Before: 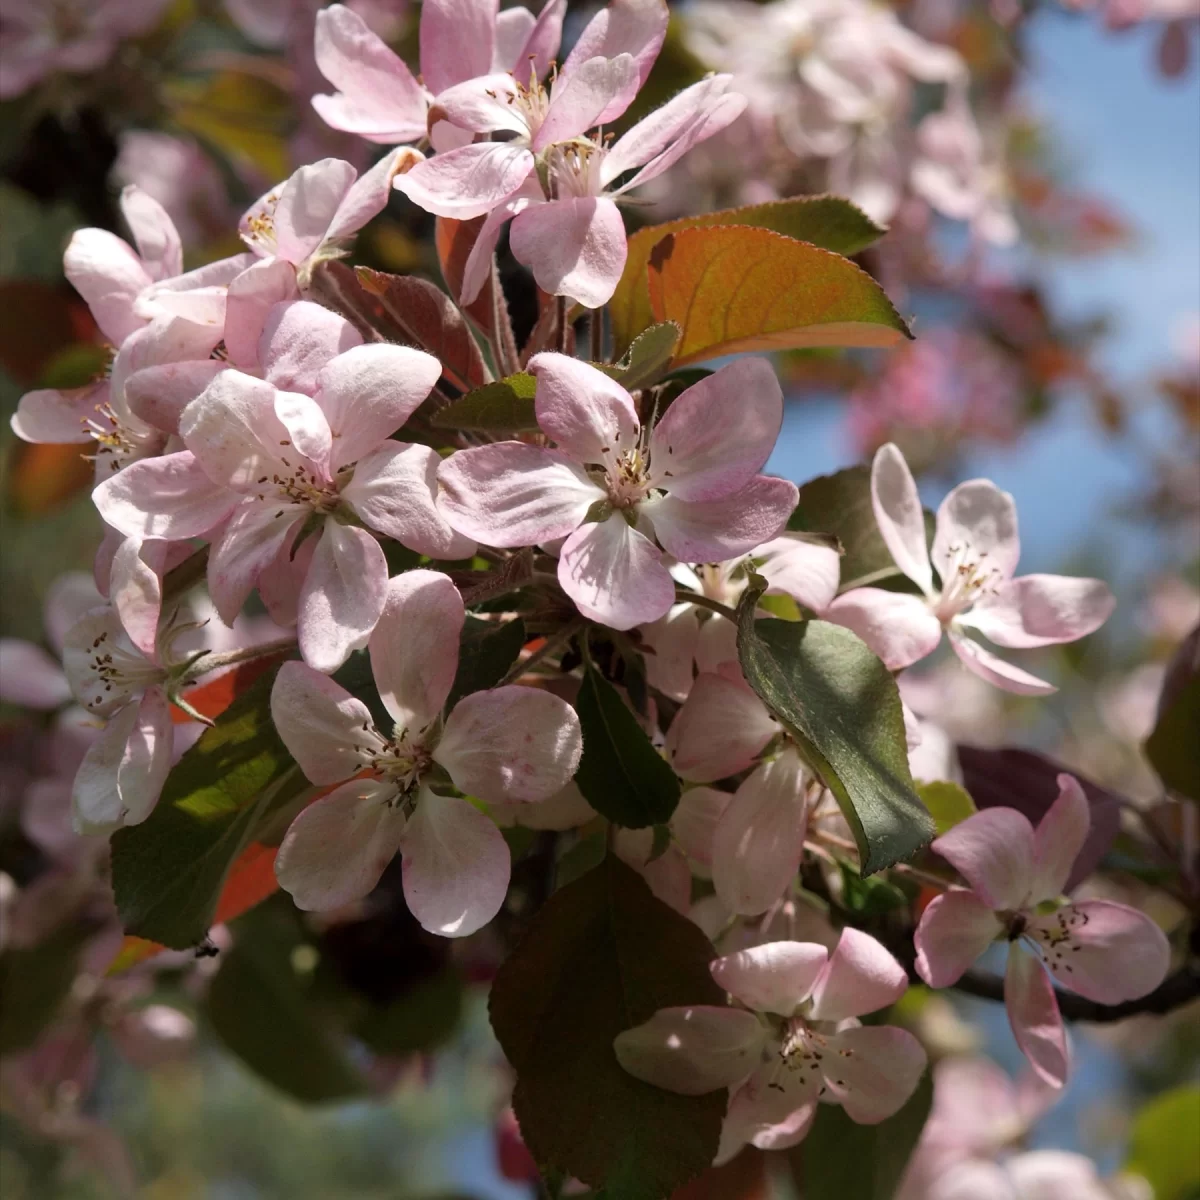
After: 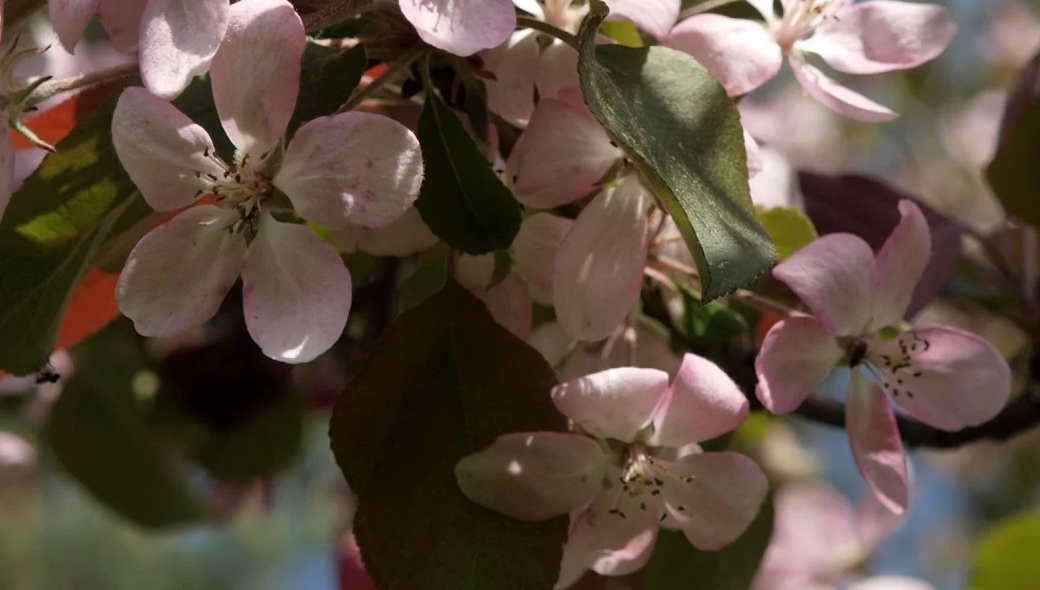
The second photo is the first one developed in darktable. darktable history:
crop and rotate: left 13.25%, top 47.91%, bottom 2.849%
